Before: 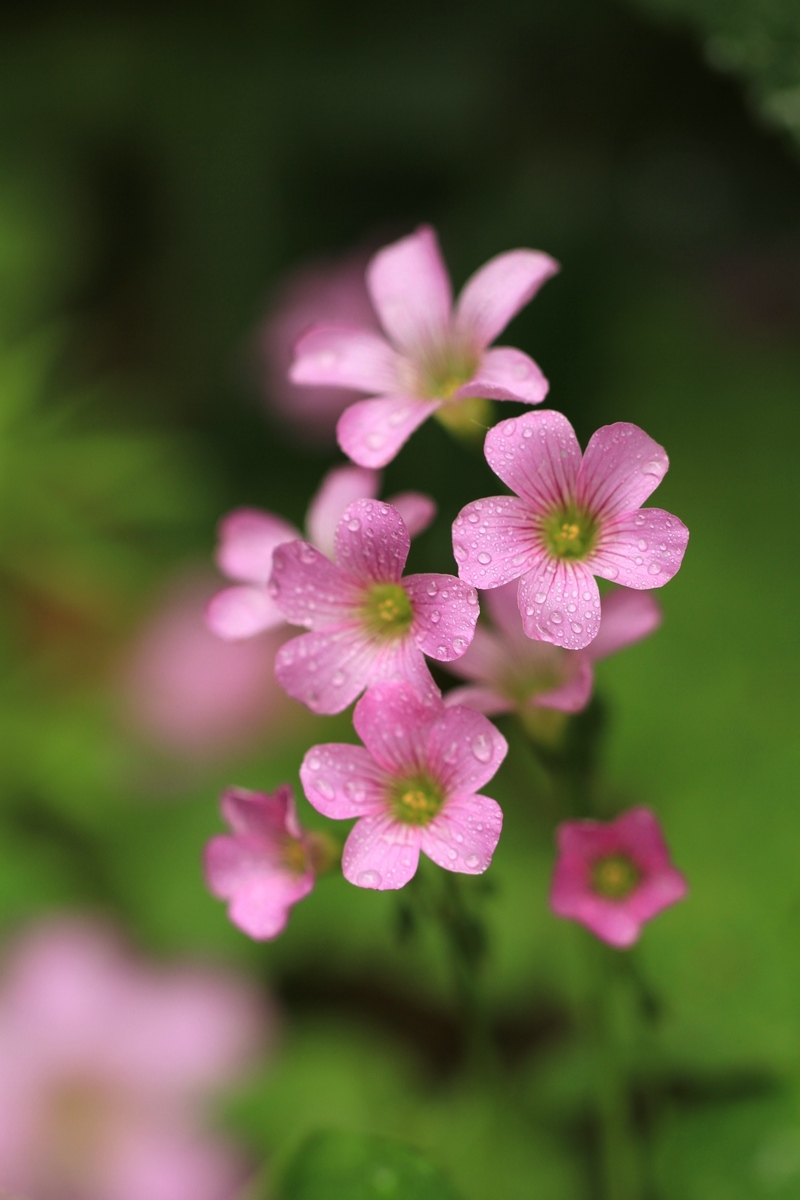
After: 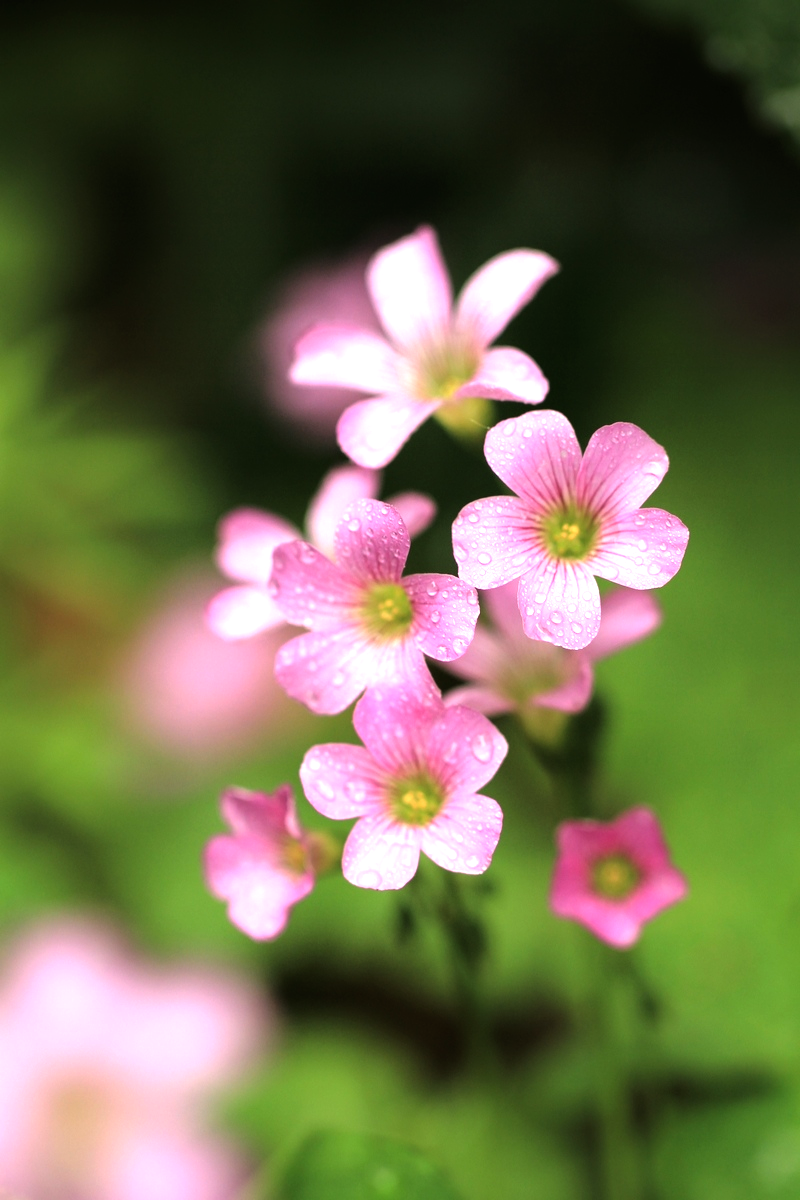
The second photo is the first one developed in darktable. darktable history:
tone equalizer: -8 EV -1.08 EV, -7 EV -1.03 EV, -6 EV -0.846 EV, -5 EV -0.544 EV, -3 EV 0.582 EV, -2 EV 0.872 EV, -1 EV 0.993 EV, +0 EV 1.06 EV
